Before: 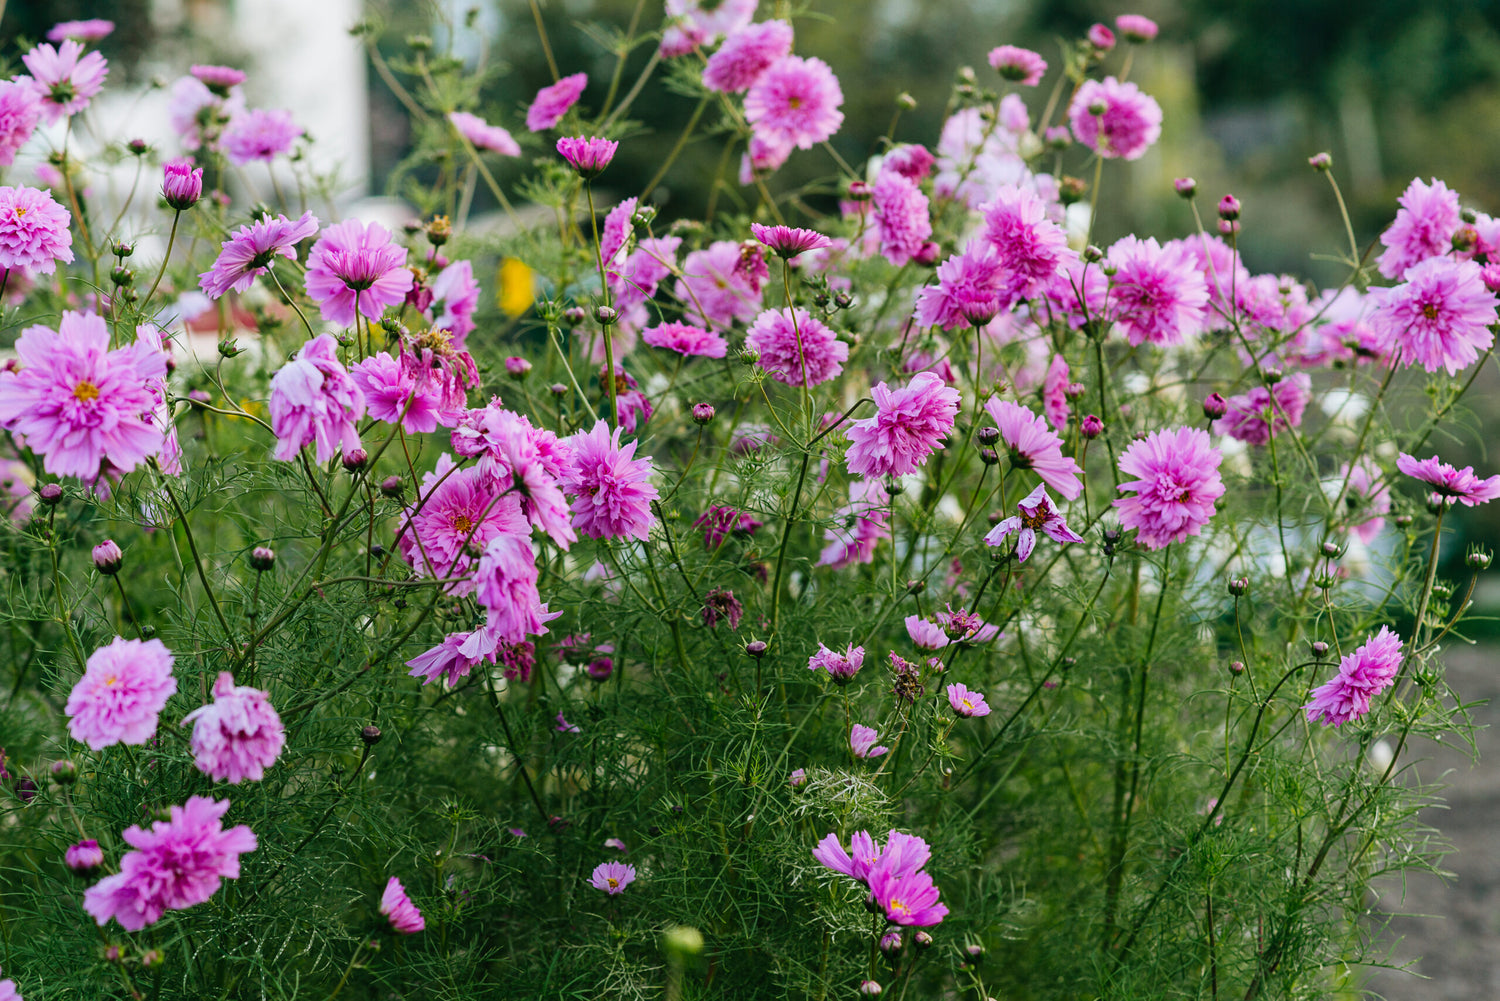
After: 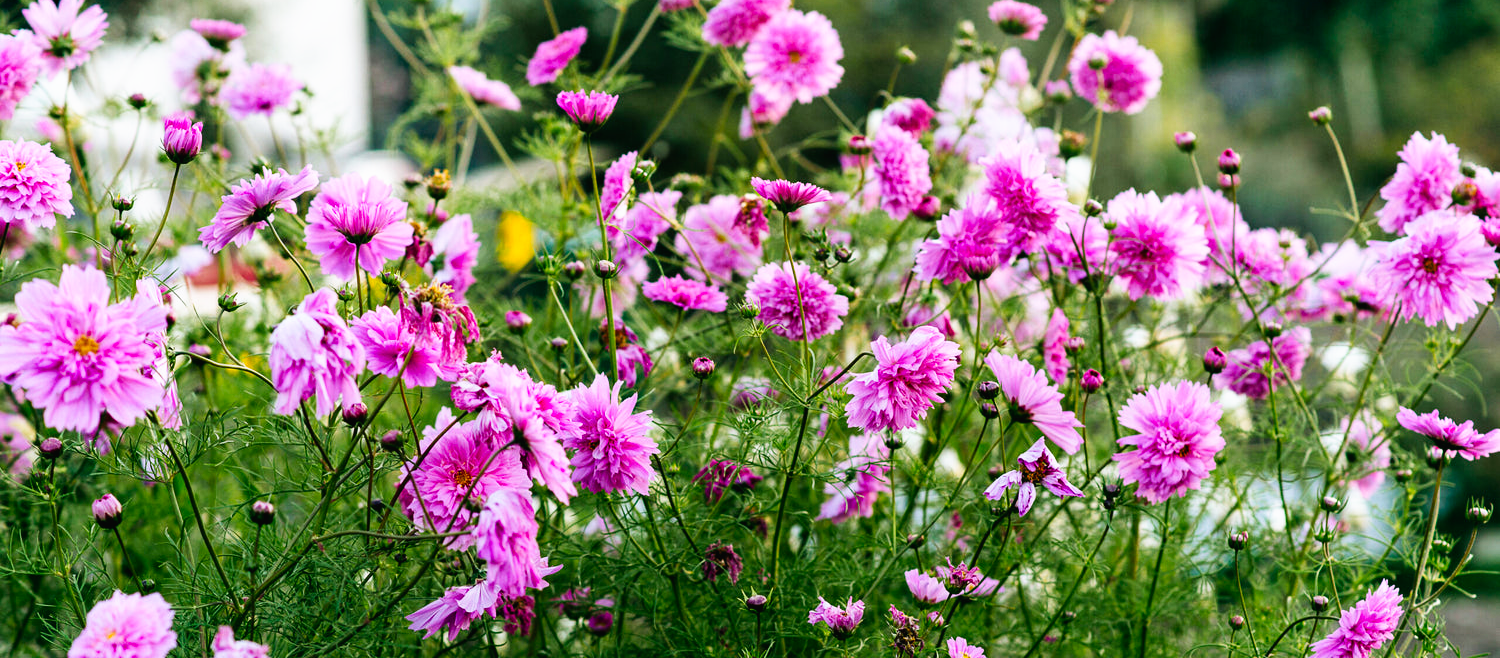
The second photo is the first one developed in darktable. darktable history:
crop and rotate: top 4.756%, bottom 29.438%
tone curve: curves: ch0 [(0, 0) (0.003, 0.016) (0.011, 0.016) (0.025, 0.016) (0.044, 0.017) (0.069, 0.026) (0.1, 0.044) (0.136, 0.074) (0.177, 0.121) (0.224, 0.183) (0.277, 0.248) (0.335, 0.326) (0.399, 0.413) (0.468, 0.511) (0.543, 0.612) (0.623, 0.717) (0.709, 0.818) (0.801, 0.911) (0.898, 0.979) (1, 1)], preserve colors none
